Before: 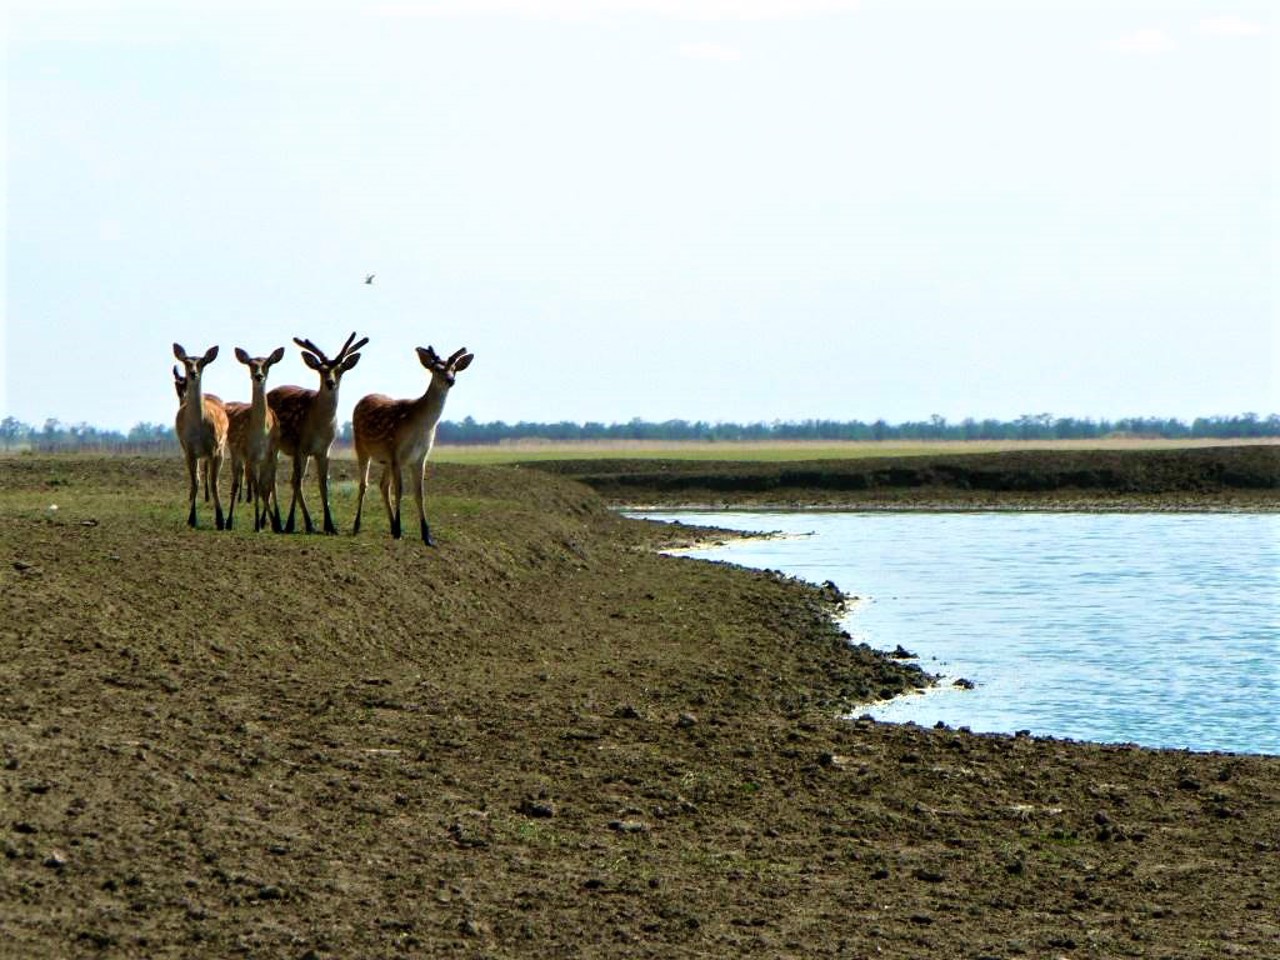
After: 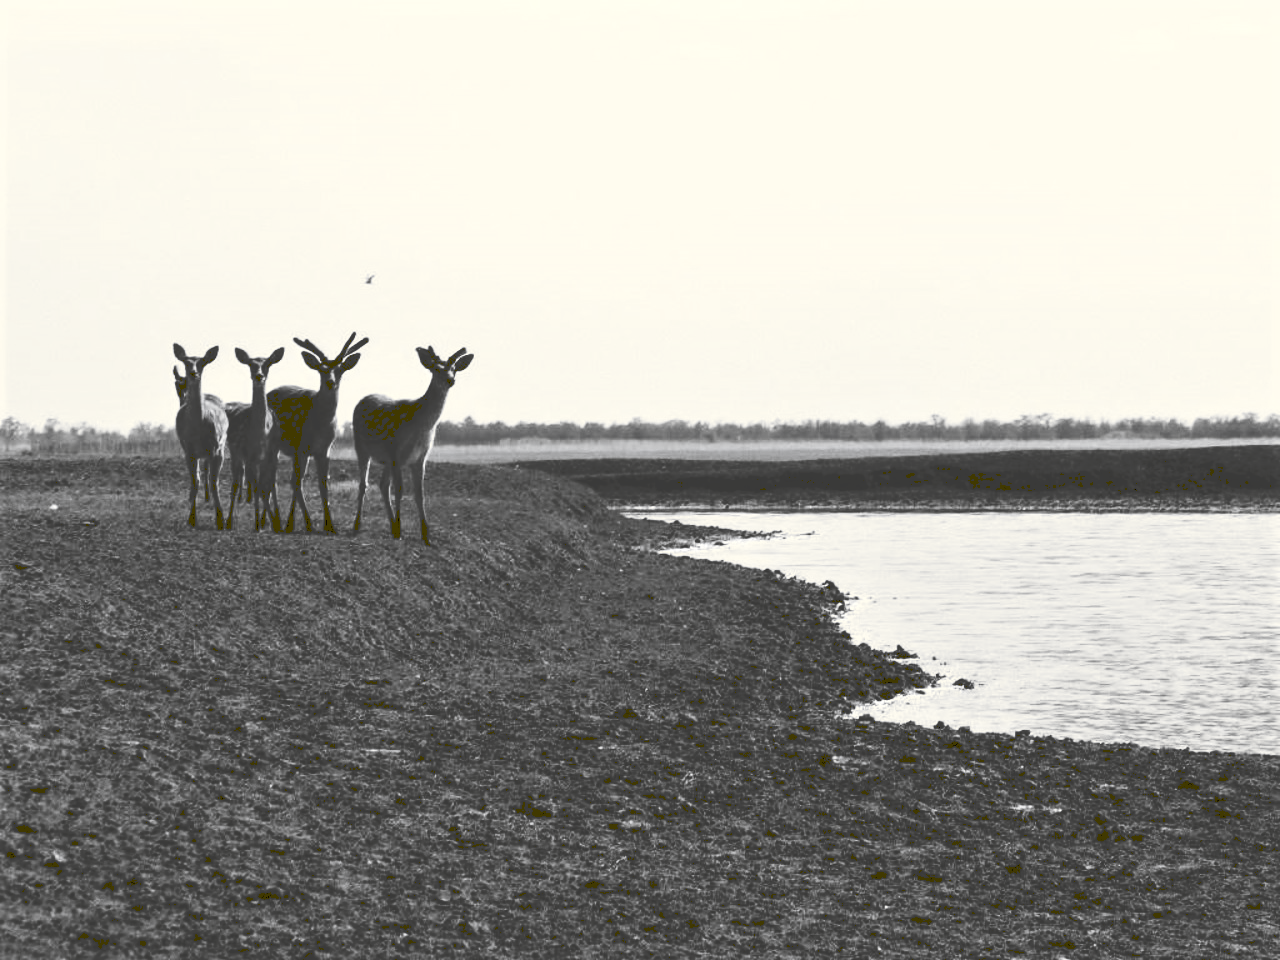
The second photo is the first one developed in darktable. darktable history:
tone curve: curves: ch0 [(0, 0) (0.003, 0.24) (0.011, 0.24) (0.025, 0.24) (0.044, 0.244) (0.069, 0.244) (0.1, 0.252) (0.136, 0.264) (0.177, 0.274) (0.224, 0.284) (0.277, 0.313) (0.335, 0.361) (0.399, 0.415) (0.468, 0.498) (0.543, 0.595) (0.623, 0.695) (0.709, 0.793) (0.801, 0.883) (0.898, 0.942) (1, 1)], preserve colors none
color look up table: target L [101.28, 100.32, 88.12, 88.82, 85.98, 82.41, 70.73, 60.56, 65.74, 54.76, 53.98, 35.72, 15.16, 2.742, 201.26, 88.82, 77.34, 73.31, 68.99, 63.98, 44, 51.22, 33.6, 51.22, 30.16, 29.73, 13.23, 7.247, 100, 90.24, 72.21, 73.31, 44.41, 51.22, 65.99, 55.54, 49.64, 37.41, 32.32, 29.29, 25.32, 22.62, 7.247, 61.45, 53.09, 52.41, 45.36, 31.89, 15.16], target a [0.001, 0.001, -0.002, -0.001, -0.002, -0.002, 0, 0, 0.001, 0.001, 0.001, 0, -0.132, -0.307, 0, -0.001, 0, 0, 0.001, 0, 0.001, 0 ×5, -0.002, -0.55, -1.004, -0.003, 0 ×4, 0.001, 0.001, 0.001, 0, 0, 0, -0.001, -0.126, -0.55, 0.001, 0.001, 0, 0.001, 0, -0.132], target b [-0.003, -0.003, 0.023, 0.002, 0.024, 0.024, 0.002, 0.002, -0.005, -0.004, -0.003, -0.003, 1.672, 3.782, -0.001, 0.002, 0.002, 0.002, -0.005, 0.001, -0.004, 0.001, 0, 0.001, 0.001, 0.001, 0.013, 6.778, 13.22, 0.024, 0.002, 0.002, 0, 0.001, -0.005, -0.004, -0.004, 0.001, 0, 0.001, 0.011, 1.581, 6.778, -0.004, -0.003, 0.001, -0.004, 0.001, 1.672], num patches 49
